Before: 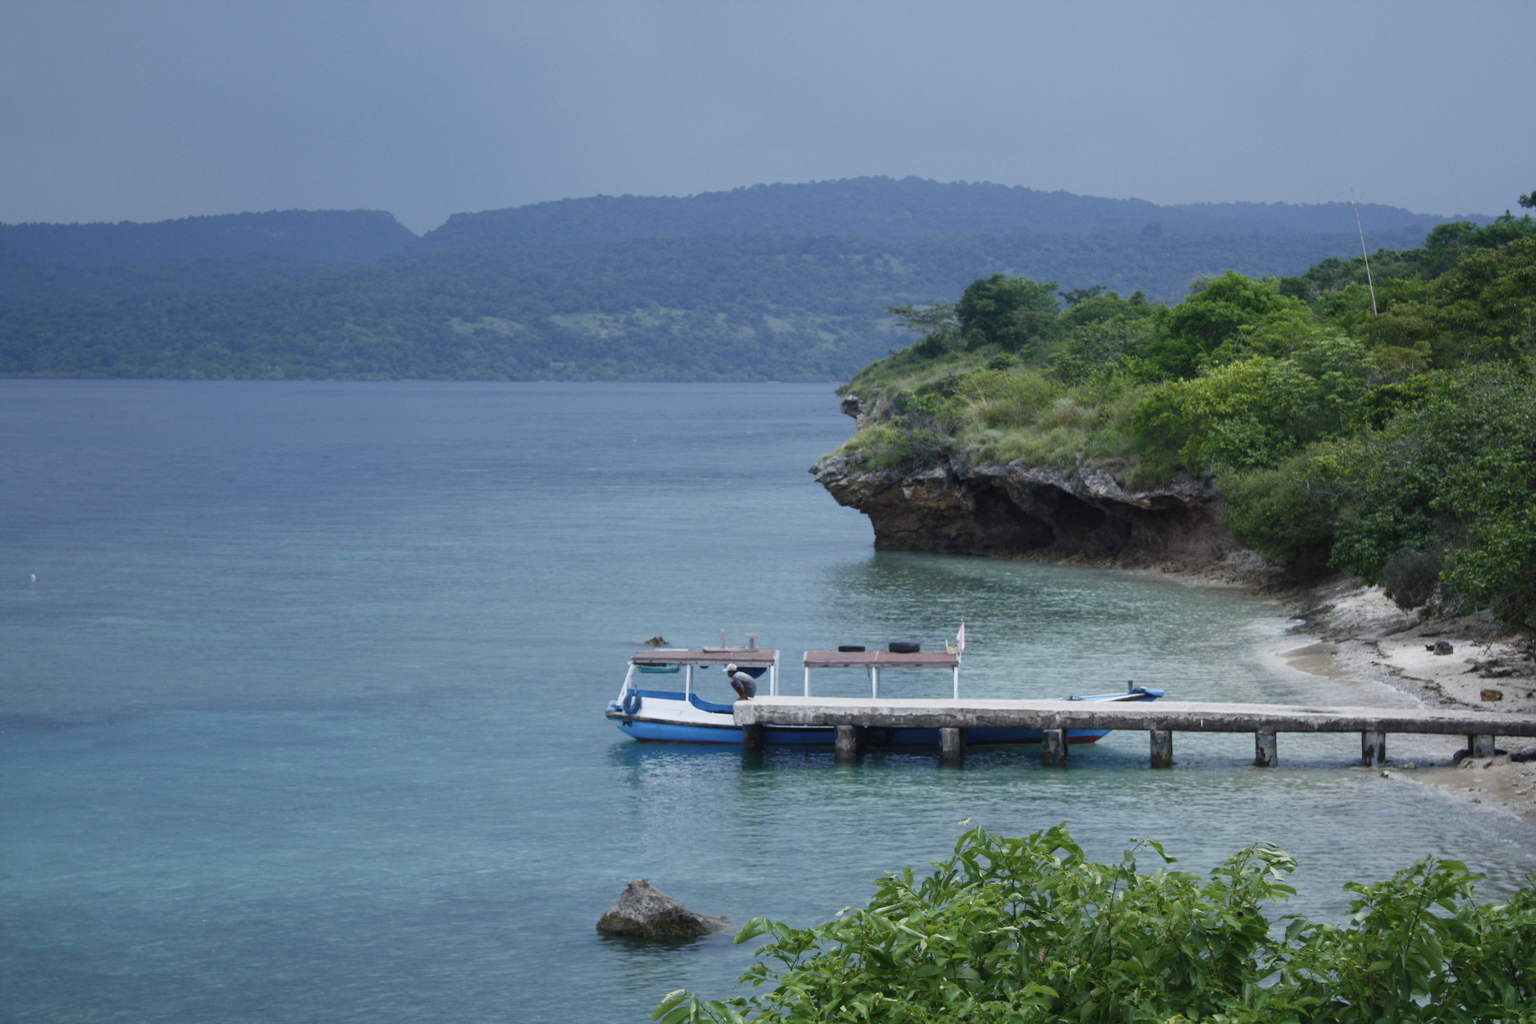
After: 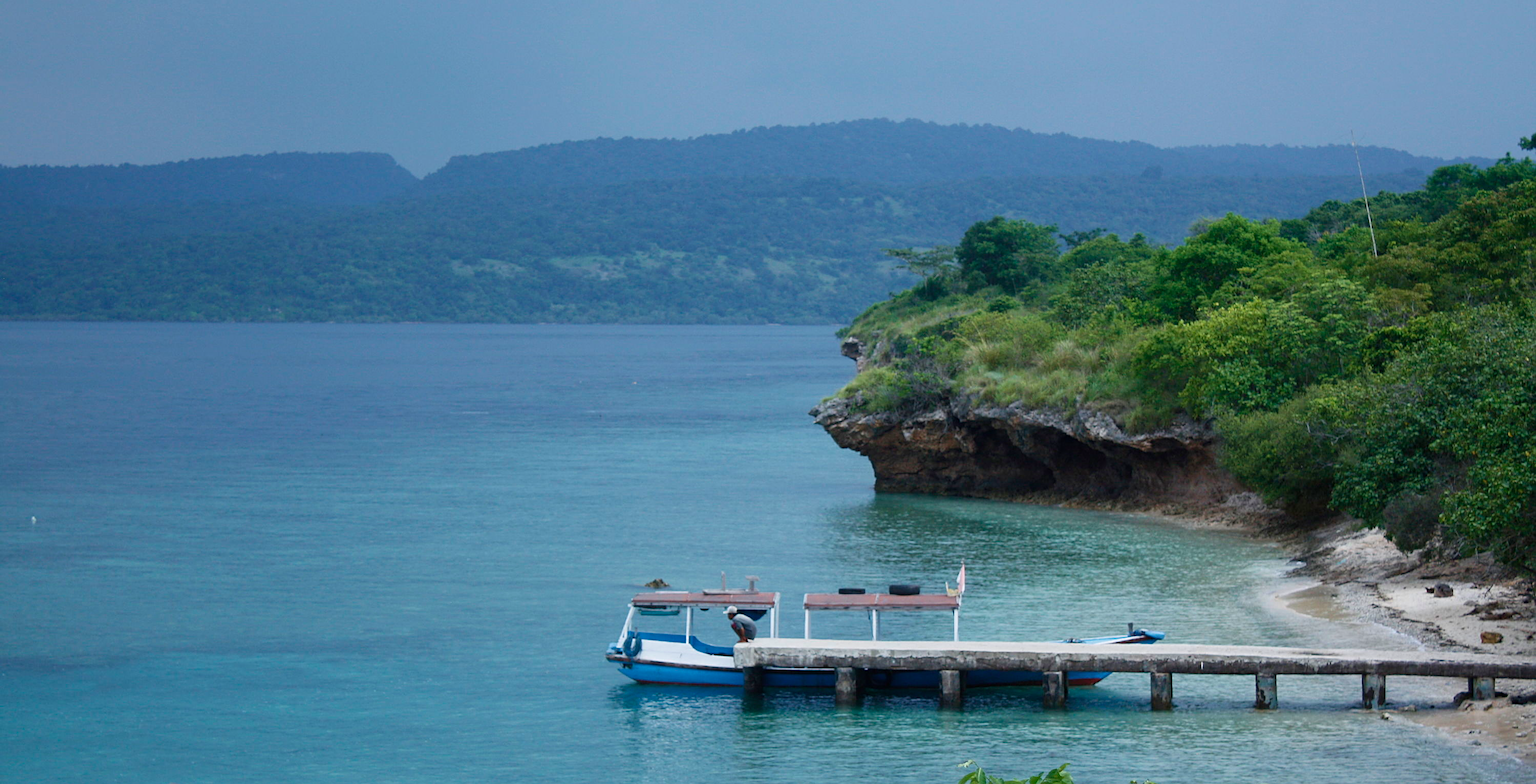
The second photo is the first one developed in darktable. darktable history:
shadows and highlights: radius 335.97, shadows 63.79, highlights 6.47, compress 87.78%, soften with gaussian
sharpen: on, module defaults
crop: top 5.686%, bottom 17.696%
velvia: on, module defaults
